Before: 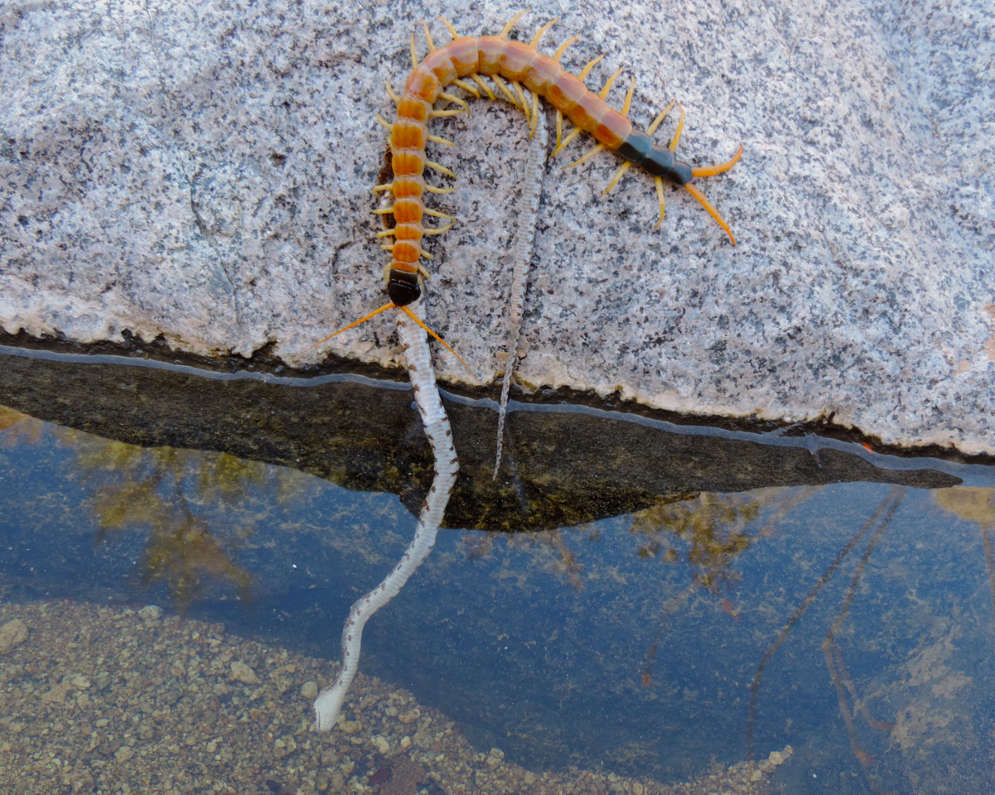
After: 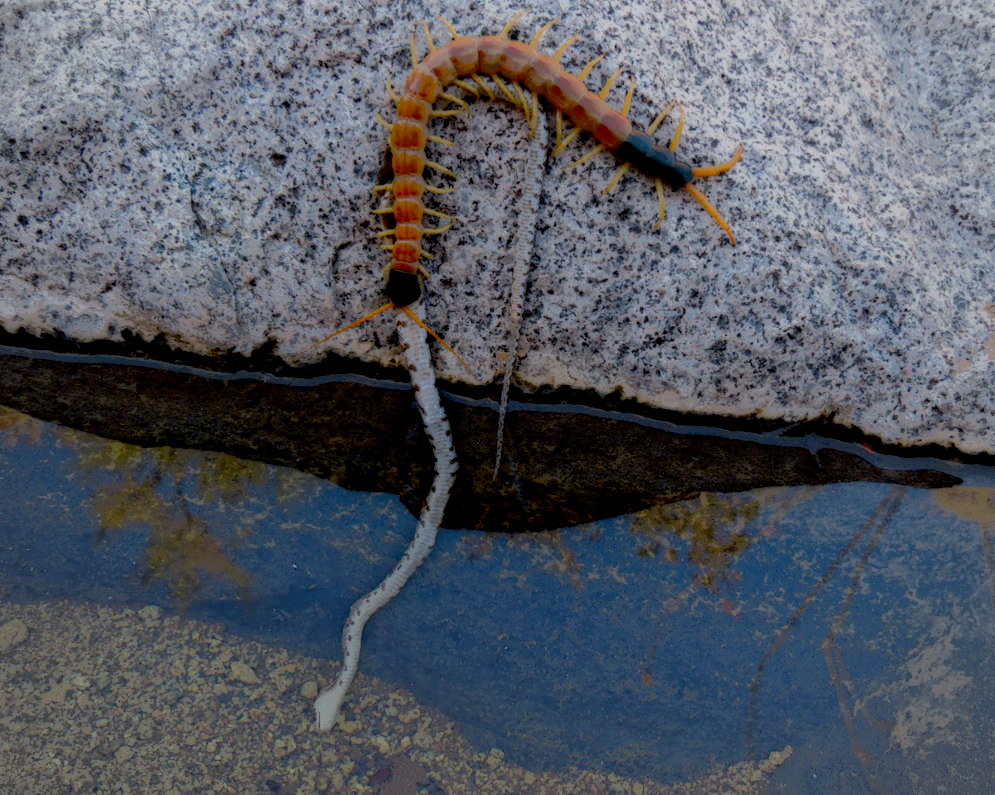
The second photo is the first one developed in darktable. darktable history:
vignetting: fall-off start 79.78%, brightness -0.149
local contrast: highlights 1%, shadows 204%, detail 164%, midtone range 0.004
